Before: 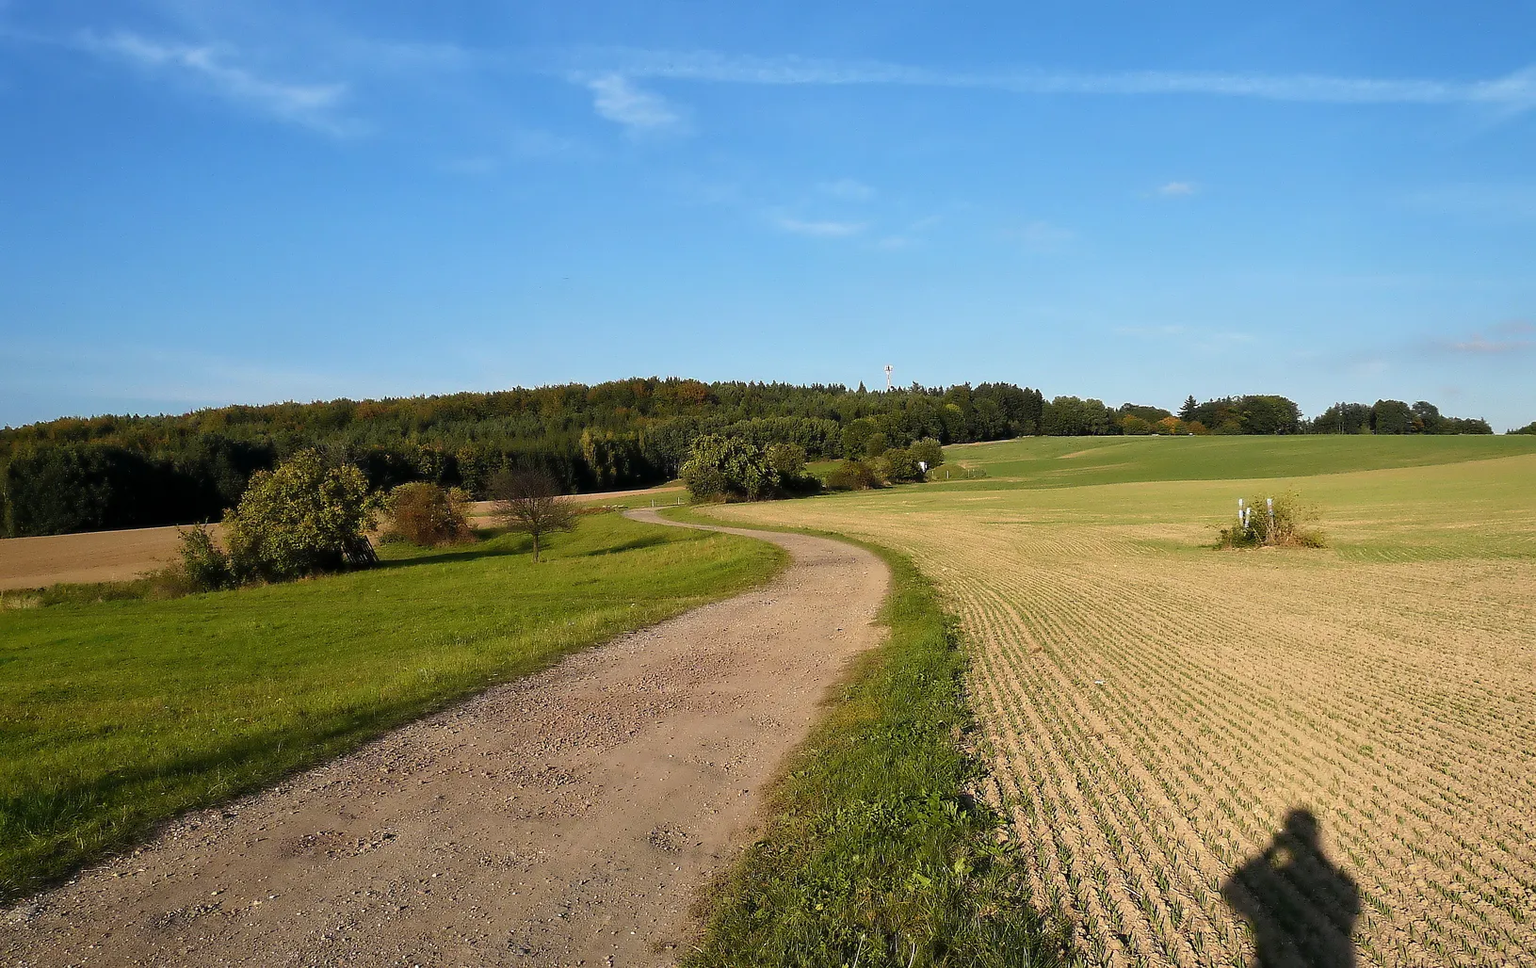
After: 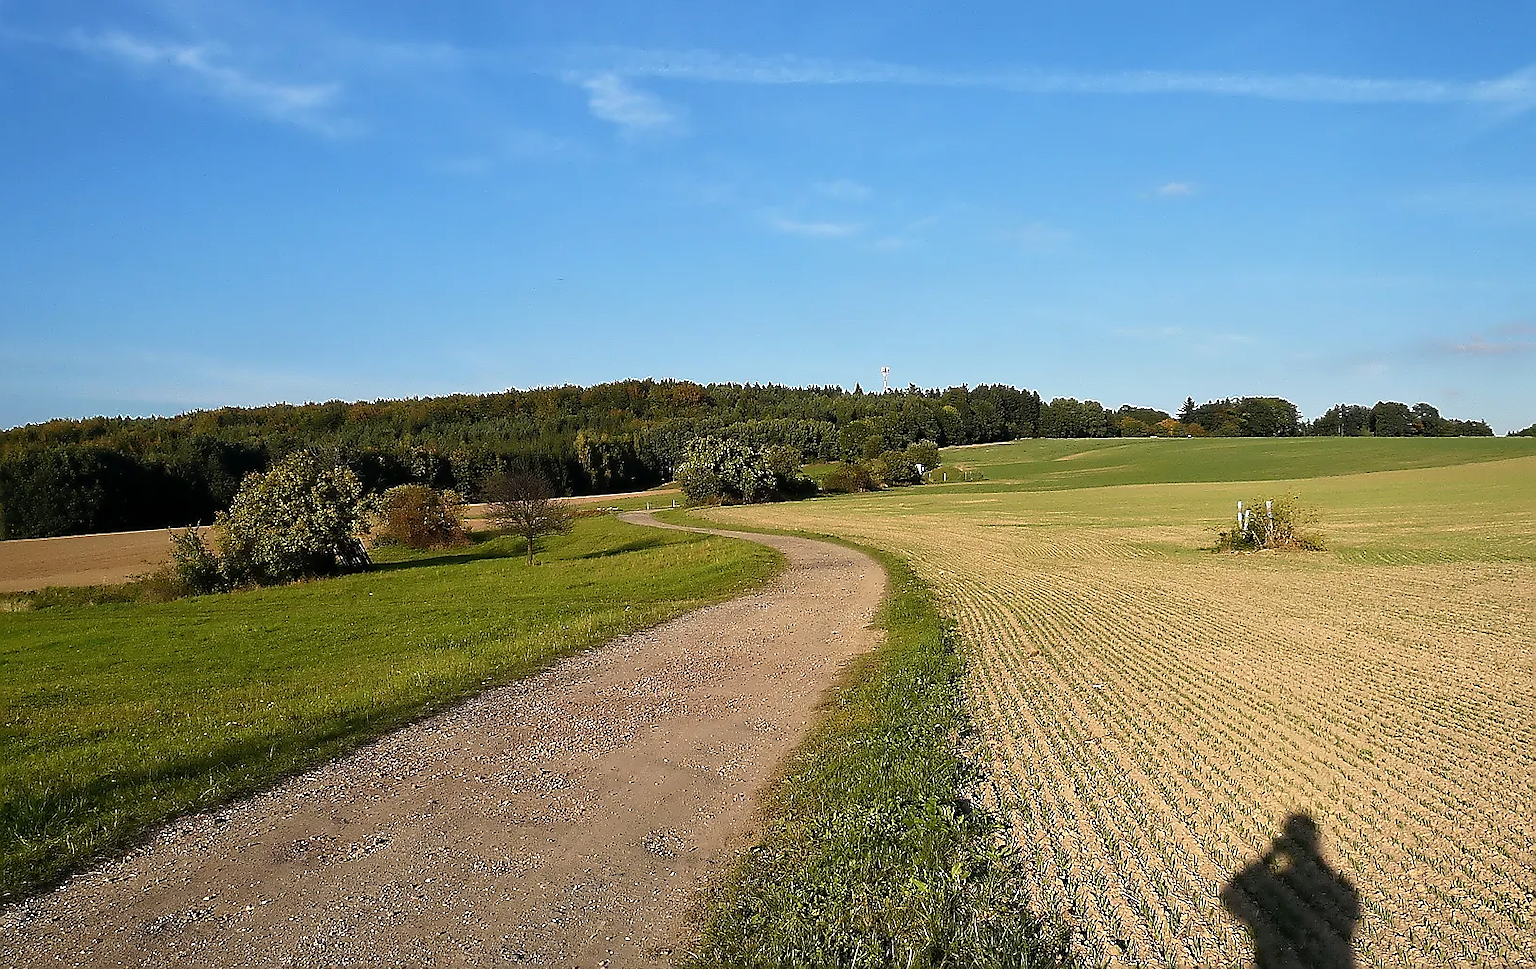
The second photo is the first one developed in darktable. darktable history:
tone equalizer: on, module defaults
sharpen: radius 1.4, amount 1.25, threshold 0.7
crop and rotate: left 0.614%, top 0.179%, bottom 0.309%
